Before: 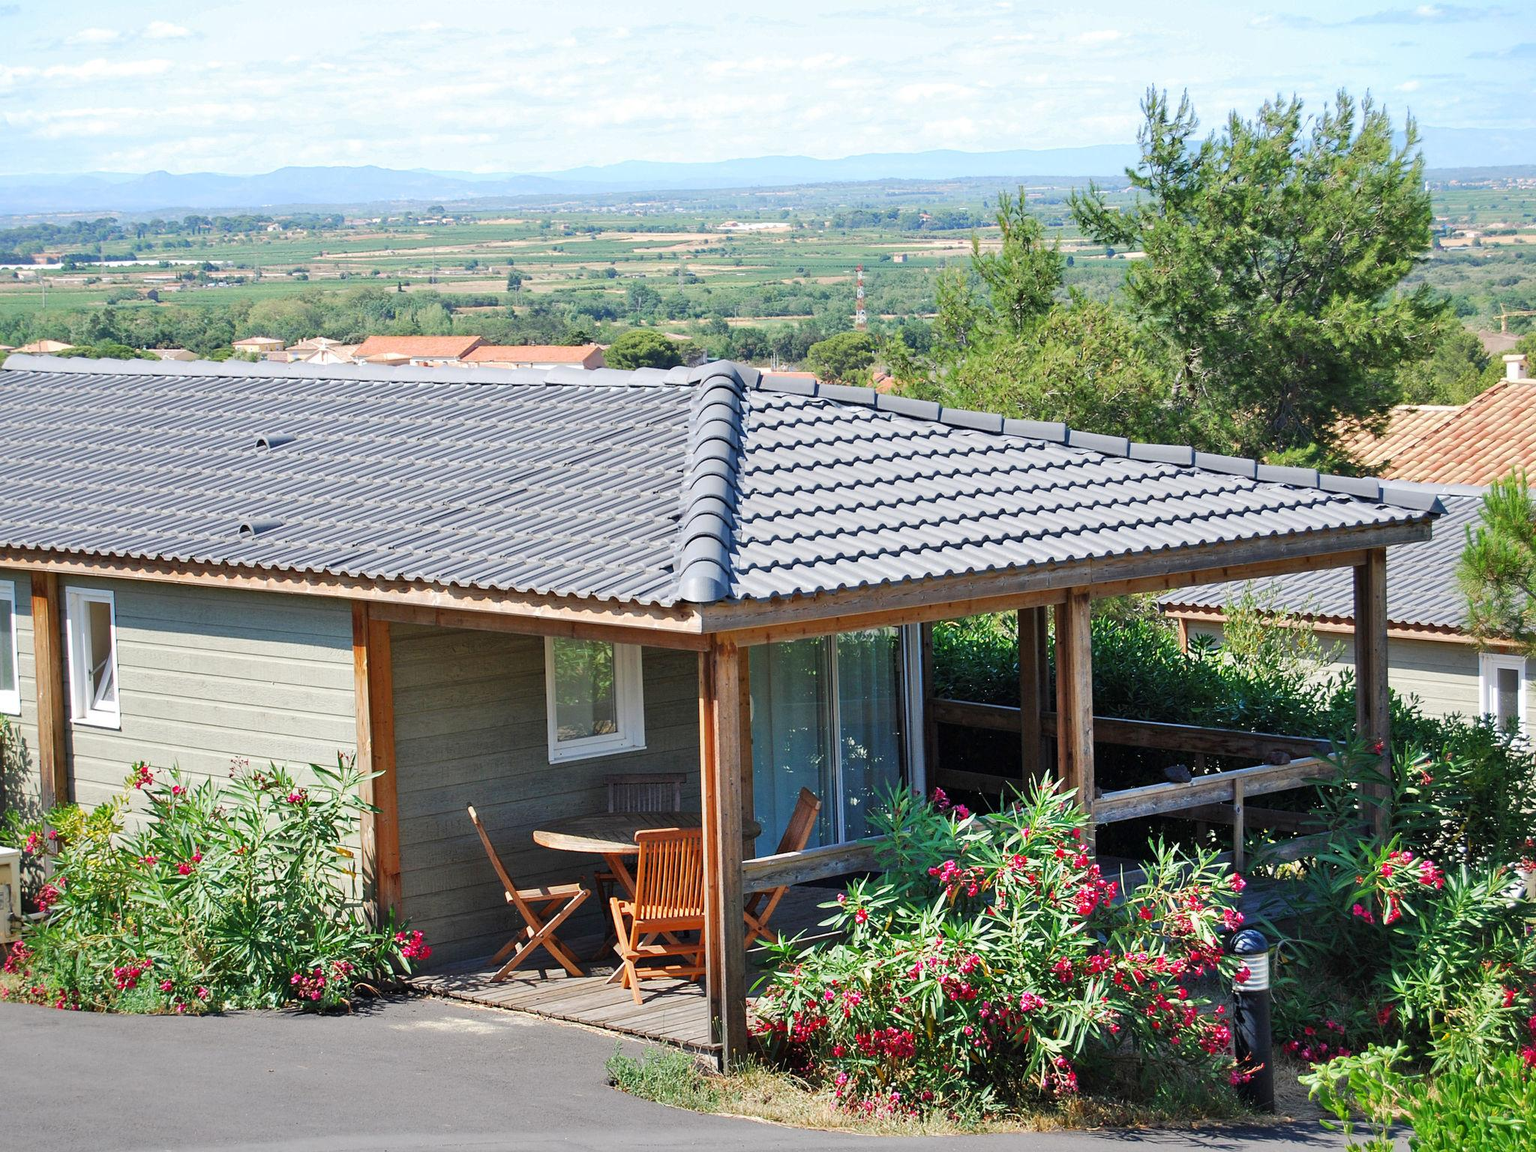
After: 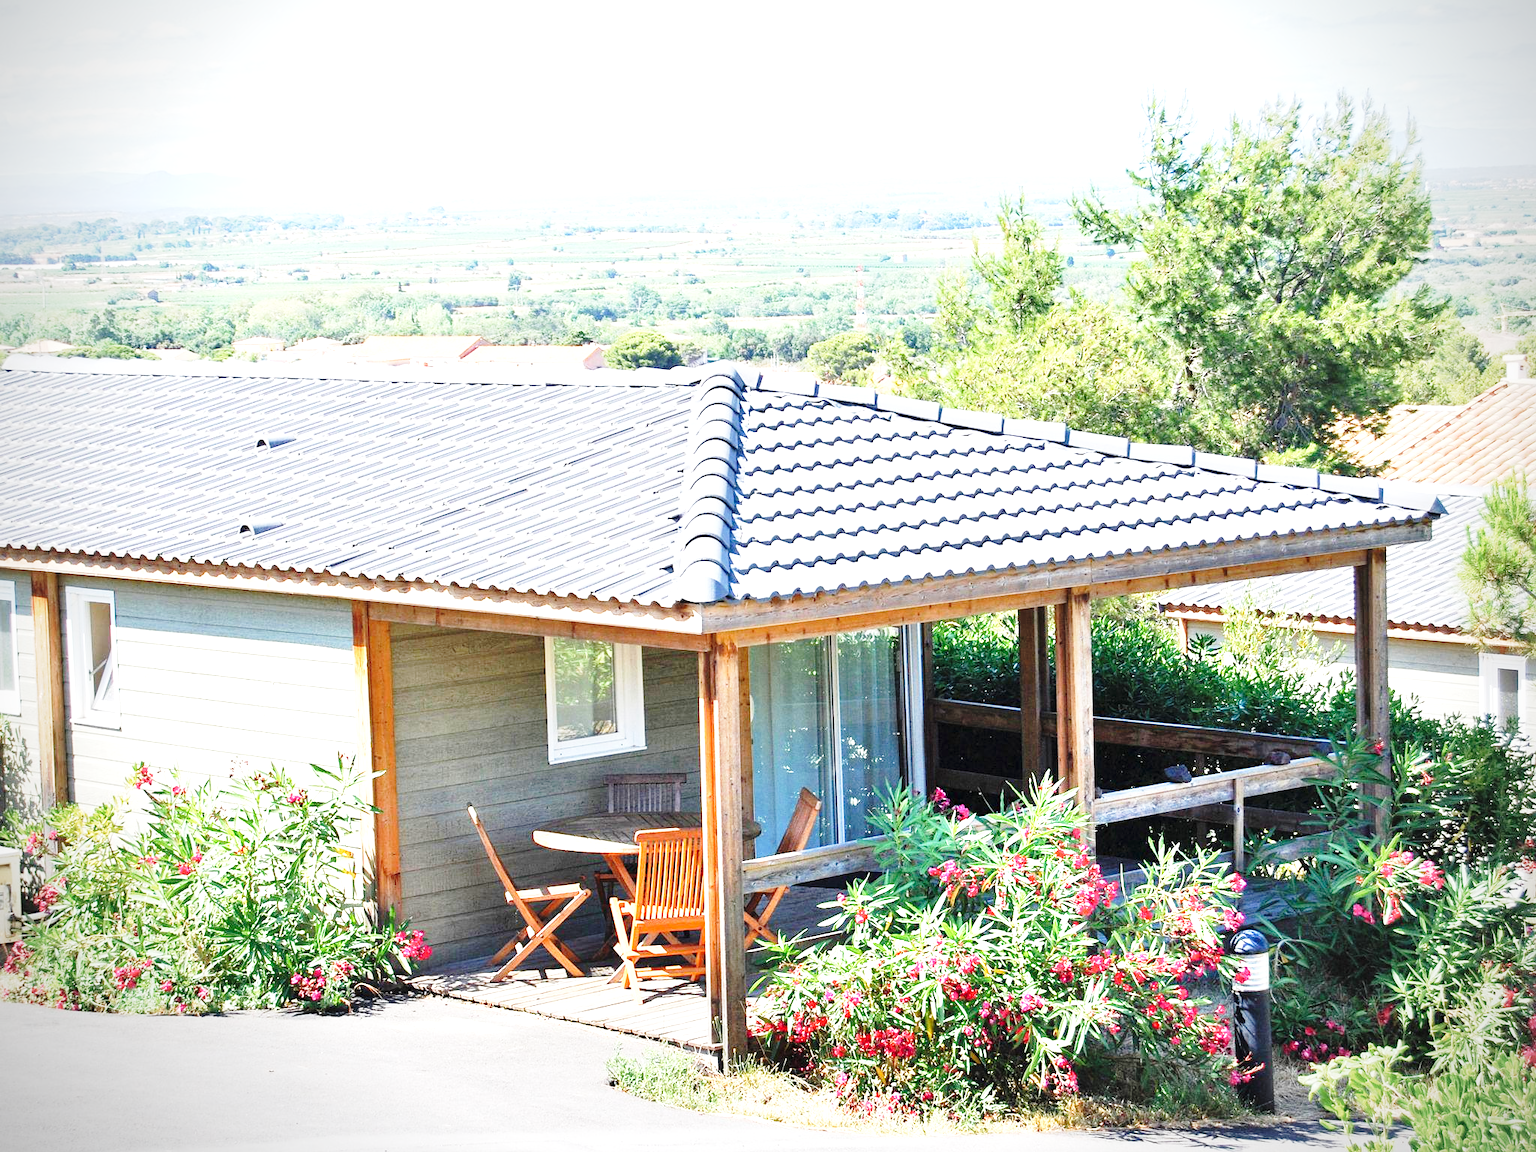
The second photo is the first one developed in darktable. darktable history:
contrast brightness saturation: saturation -0.053
vignetting: on, module defaults
base curve: curves: ch0 [(0, 0) (0.028, 0.03) (0.121, 0.232) (0.46, 0.748) (0.859, 0.968) (1, 1)], preserve colors none
exposure: black level correction 0, exposure 1.181 EV, compensate exposure bias true, compensate highlight preservation false
